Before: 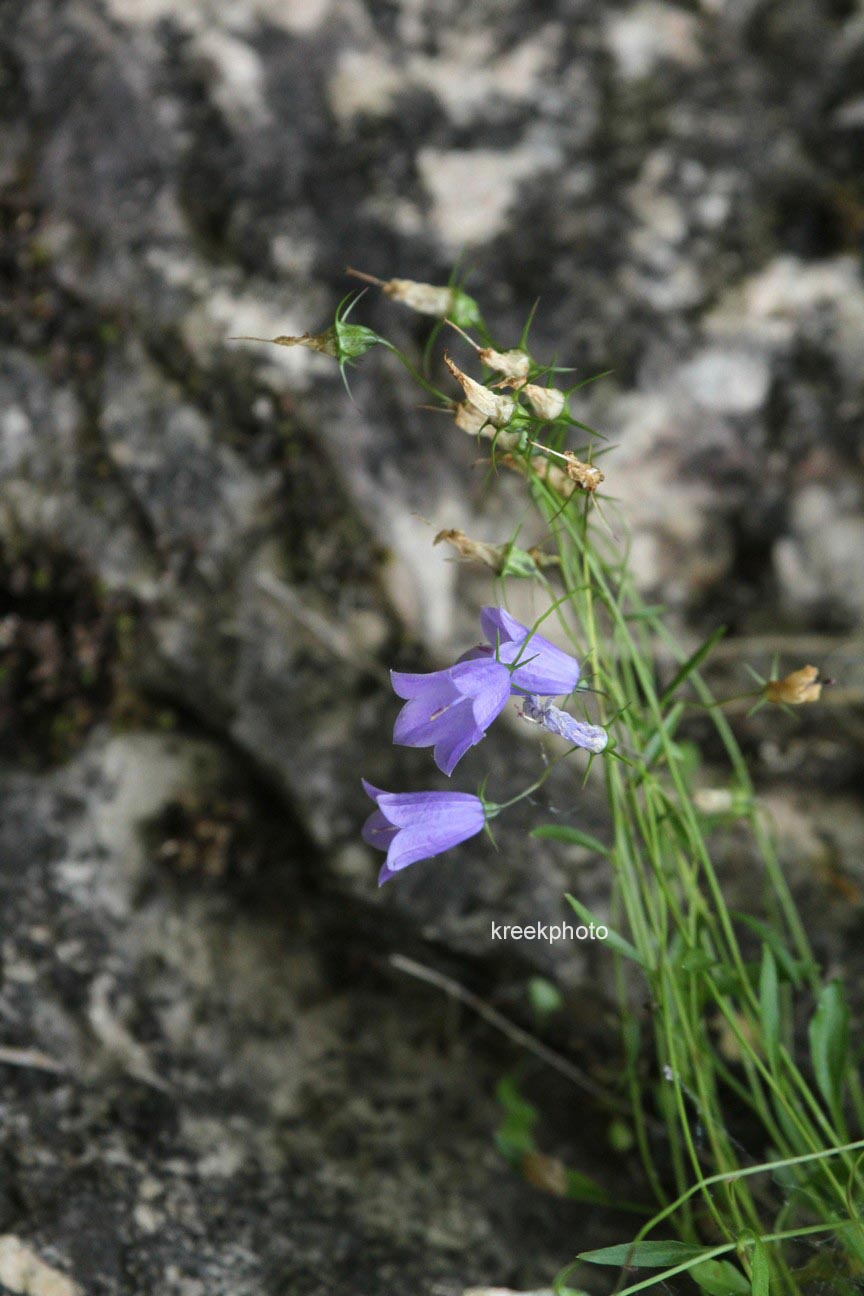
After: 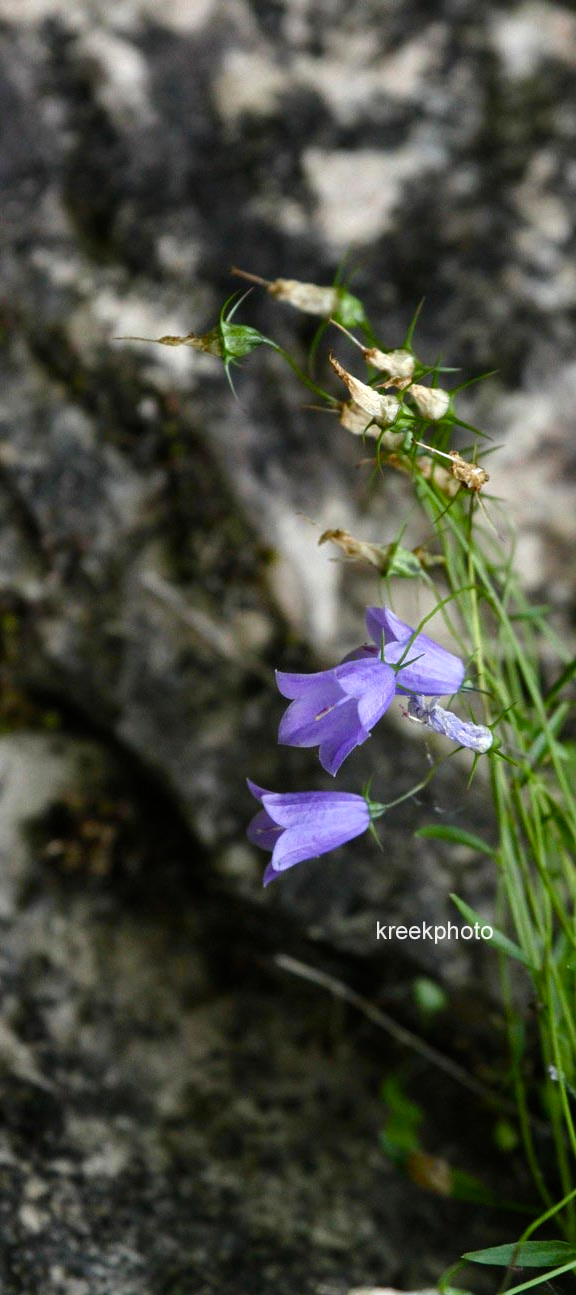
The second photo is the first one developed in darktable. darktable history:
sharpen: radius 2.88, amount 0.861, threshold 47.05
color balance rgb: power › luminance -8.872%, perceptual saturation grading › global saturation 20%, perceptual saturation grading › highlights -24.765%, perceptual saturation grading › shadows 50.062%, perceptual brilliance grading › global brilliance 1.681%, perceptual brilliance grading › highlights -3.707%, contrast 15.642%
crop and rotate: left 13.443%, right 19.89%
